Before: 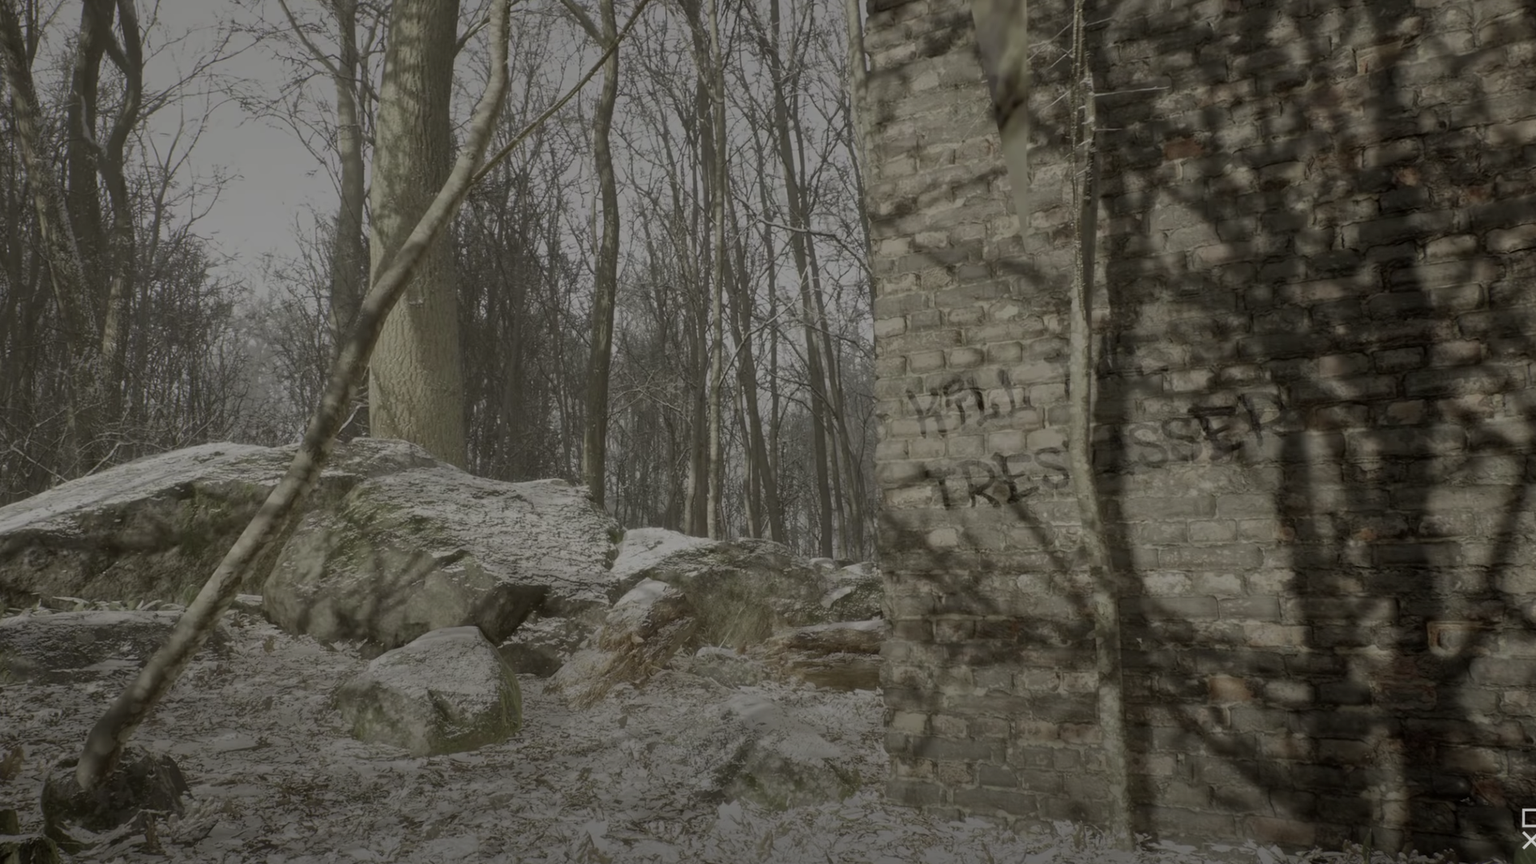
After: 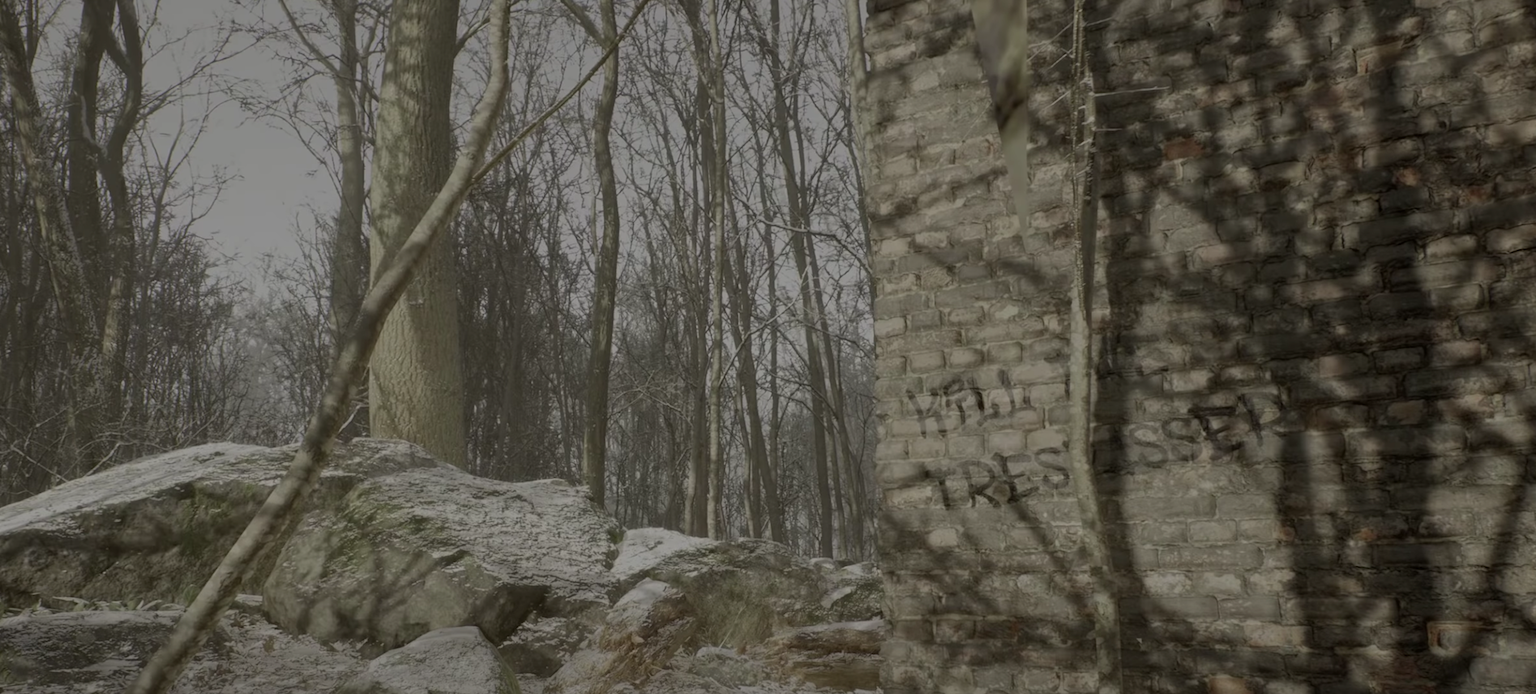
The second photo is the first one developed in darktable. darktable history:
crop: bottom 19.6%
